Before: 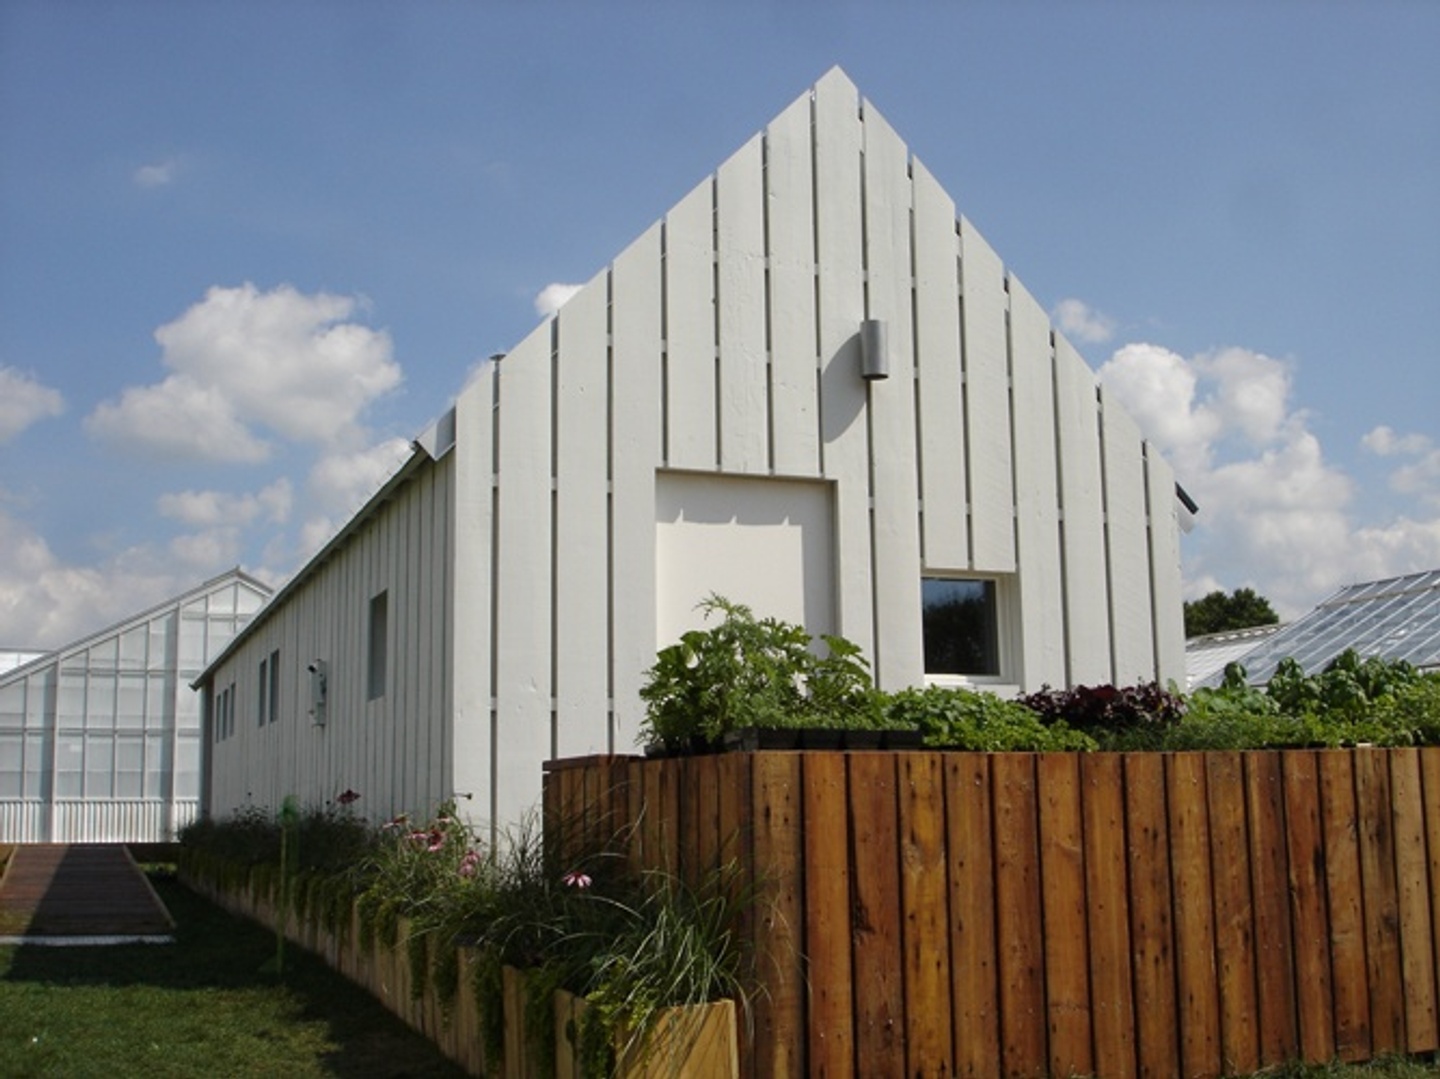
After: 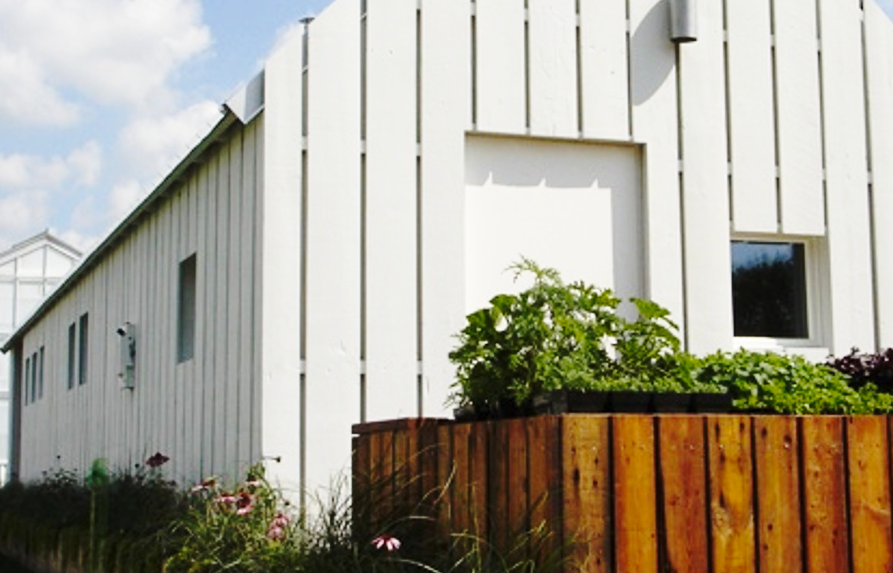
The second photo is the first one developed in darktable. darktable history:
crop: left 13.312%, top 31.28%, right 24.627%, bottom 15.582%
base curve: curves: ch0 [(0, 0) (0.032, 0.037) (0.105, 0.228) (0.435, 0.76) (0.856, 0.983) (1, 1)], preserve colors none
